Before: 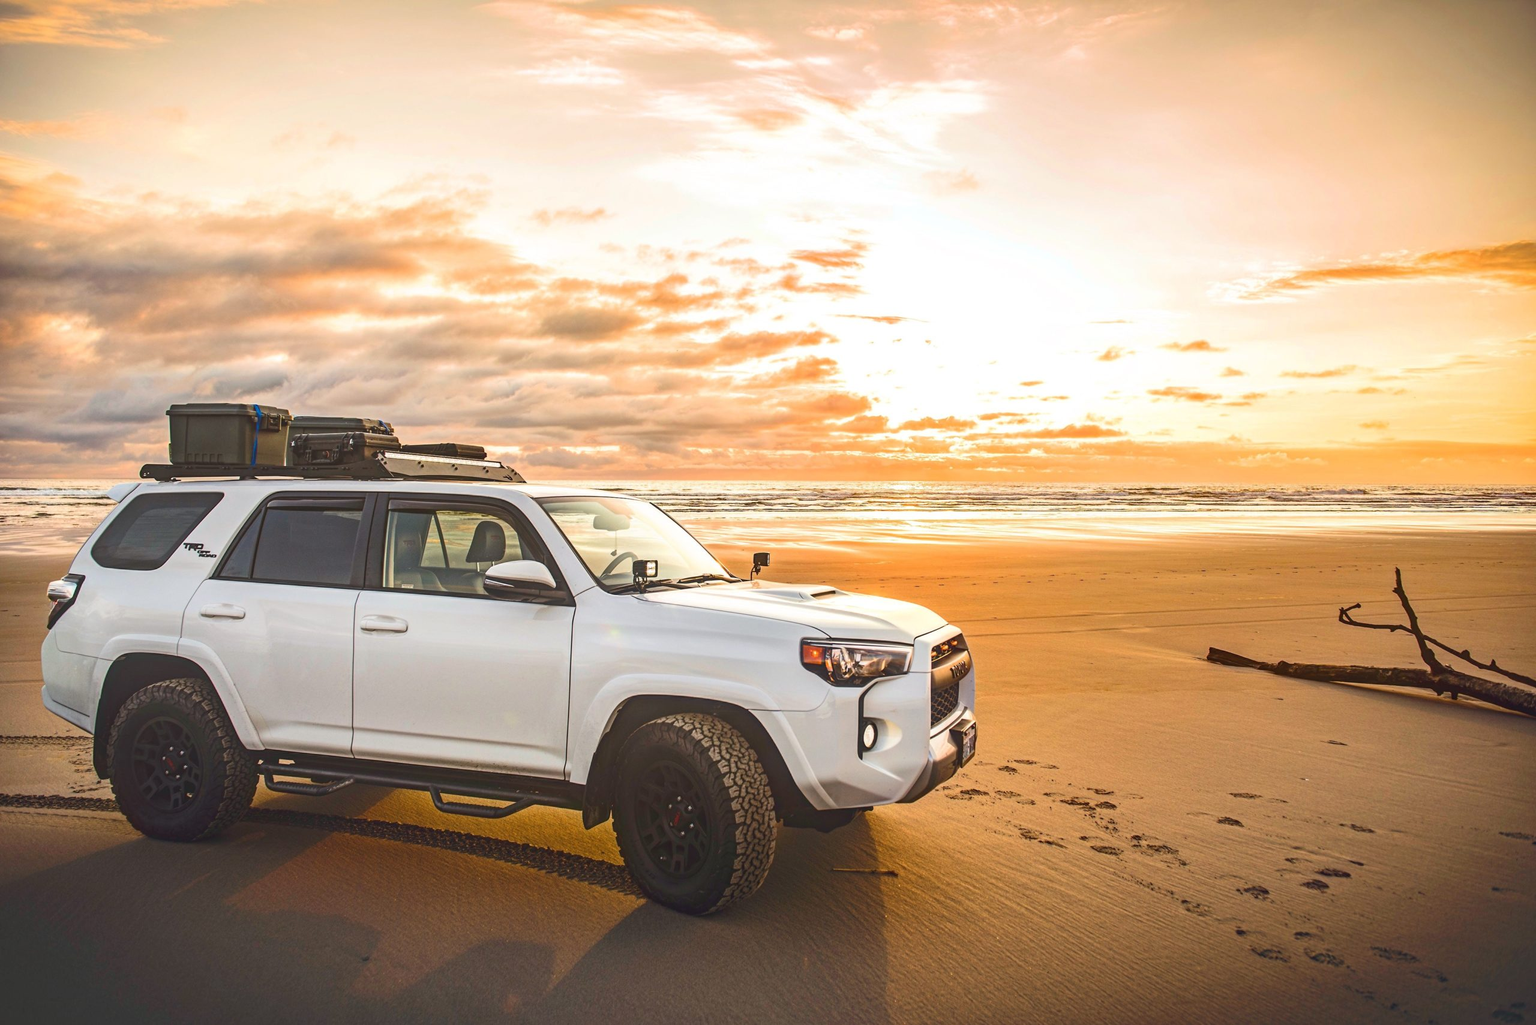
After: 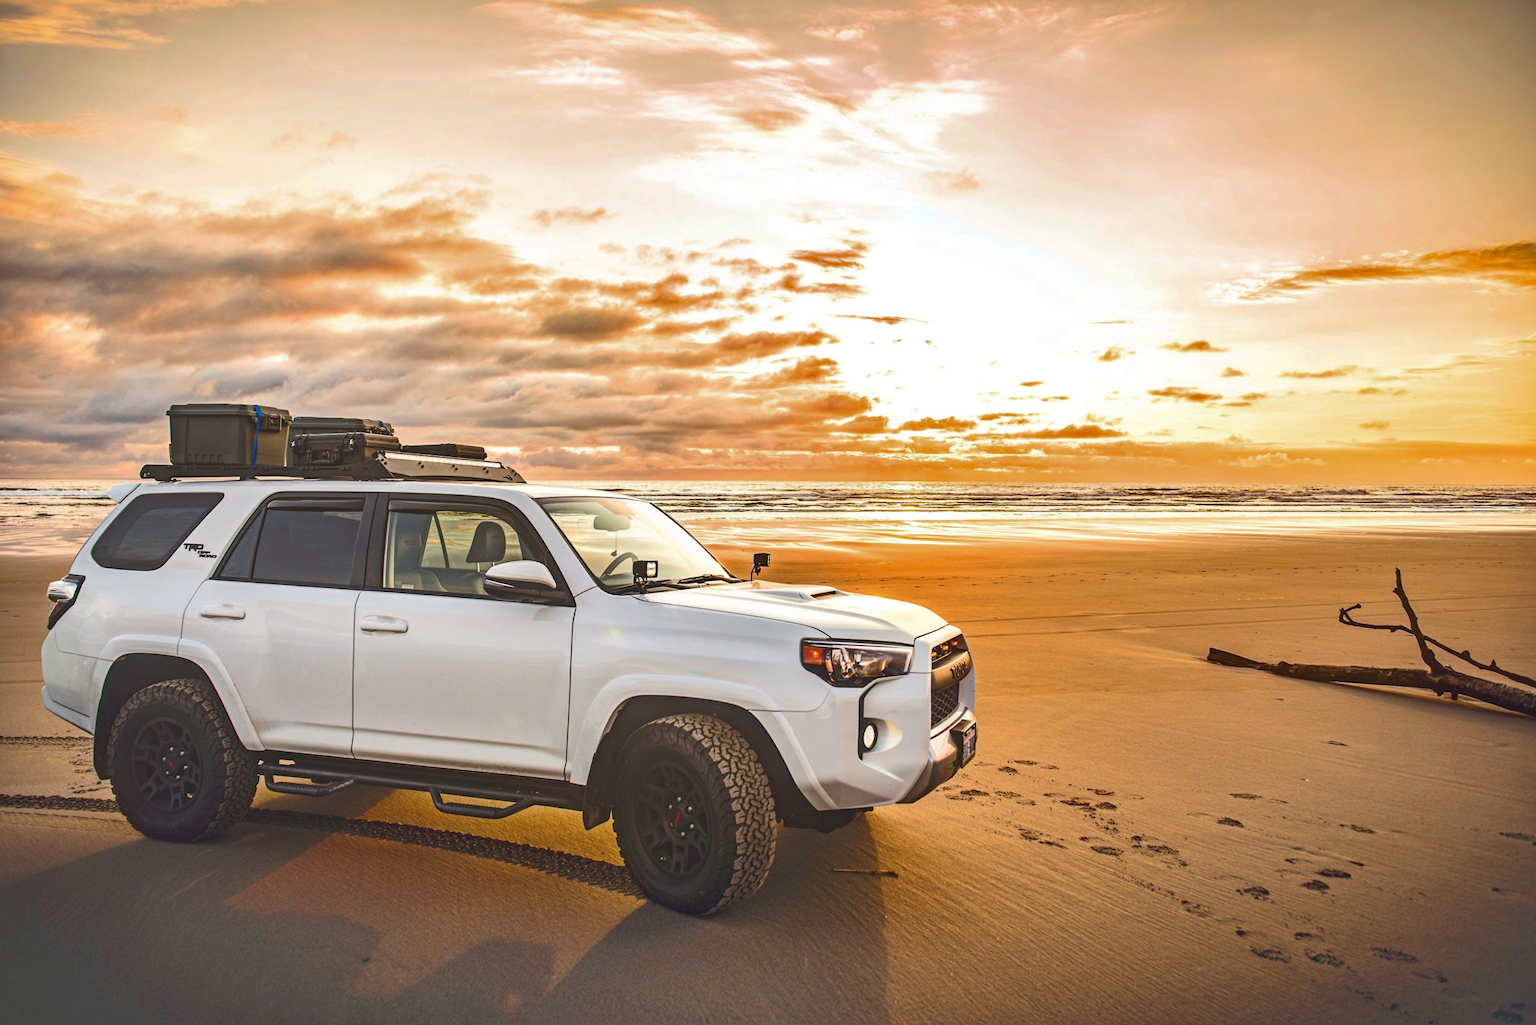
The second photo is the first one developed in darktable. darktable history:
tone equalizer: -8 EV 0.06 EV, smoothing diameter 25%, edges refinement/feathering 10, preserve details guided filter
shadows and highlights: soften with gaussian
